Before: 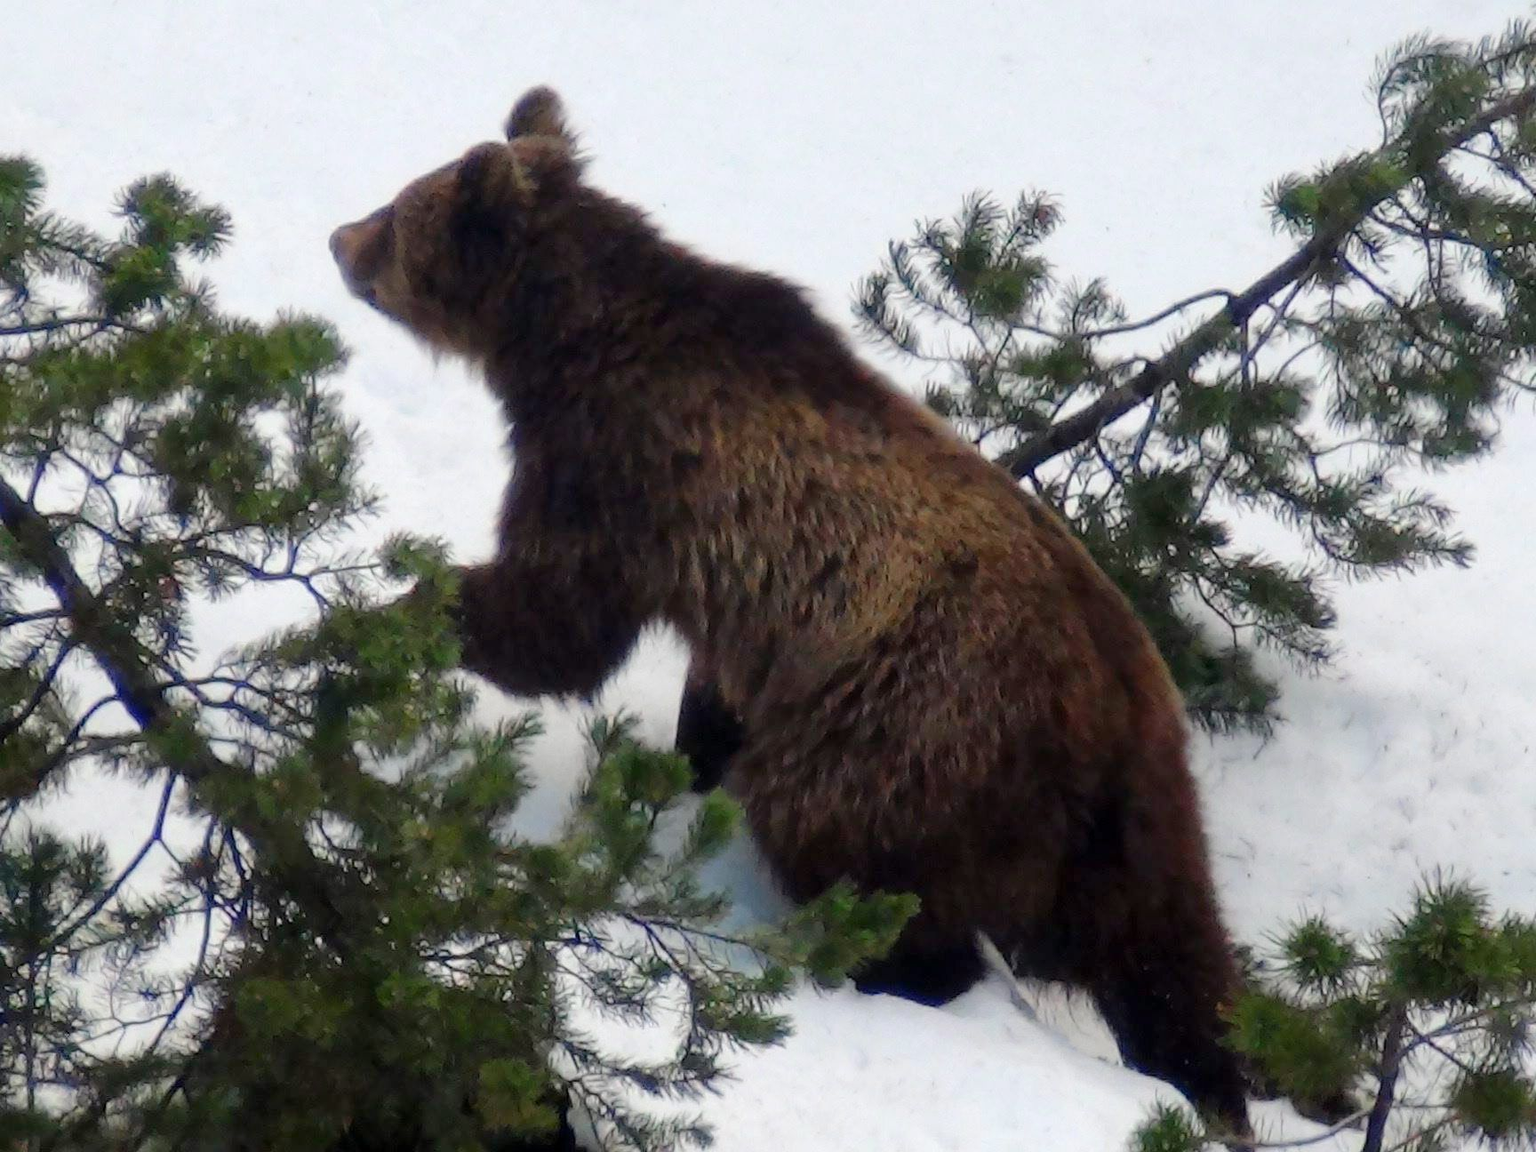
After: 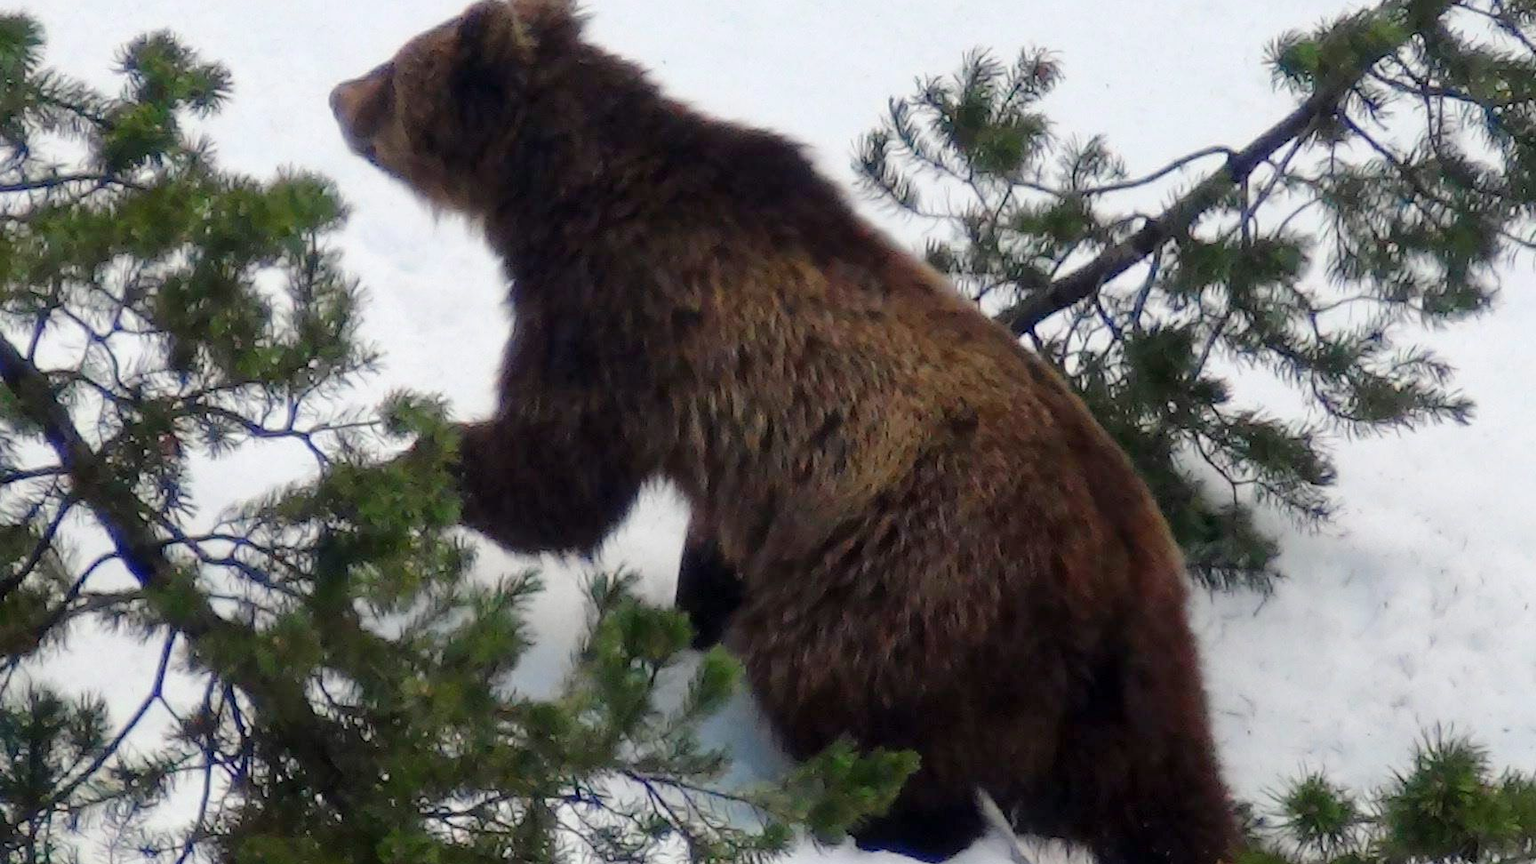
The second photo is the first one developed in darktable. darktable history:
crop and rotate: top 12.472%, bottom 12.413%
